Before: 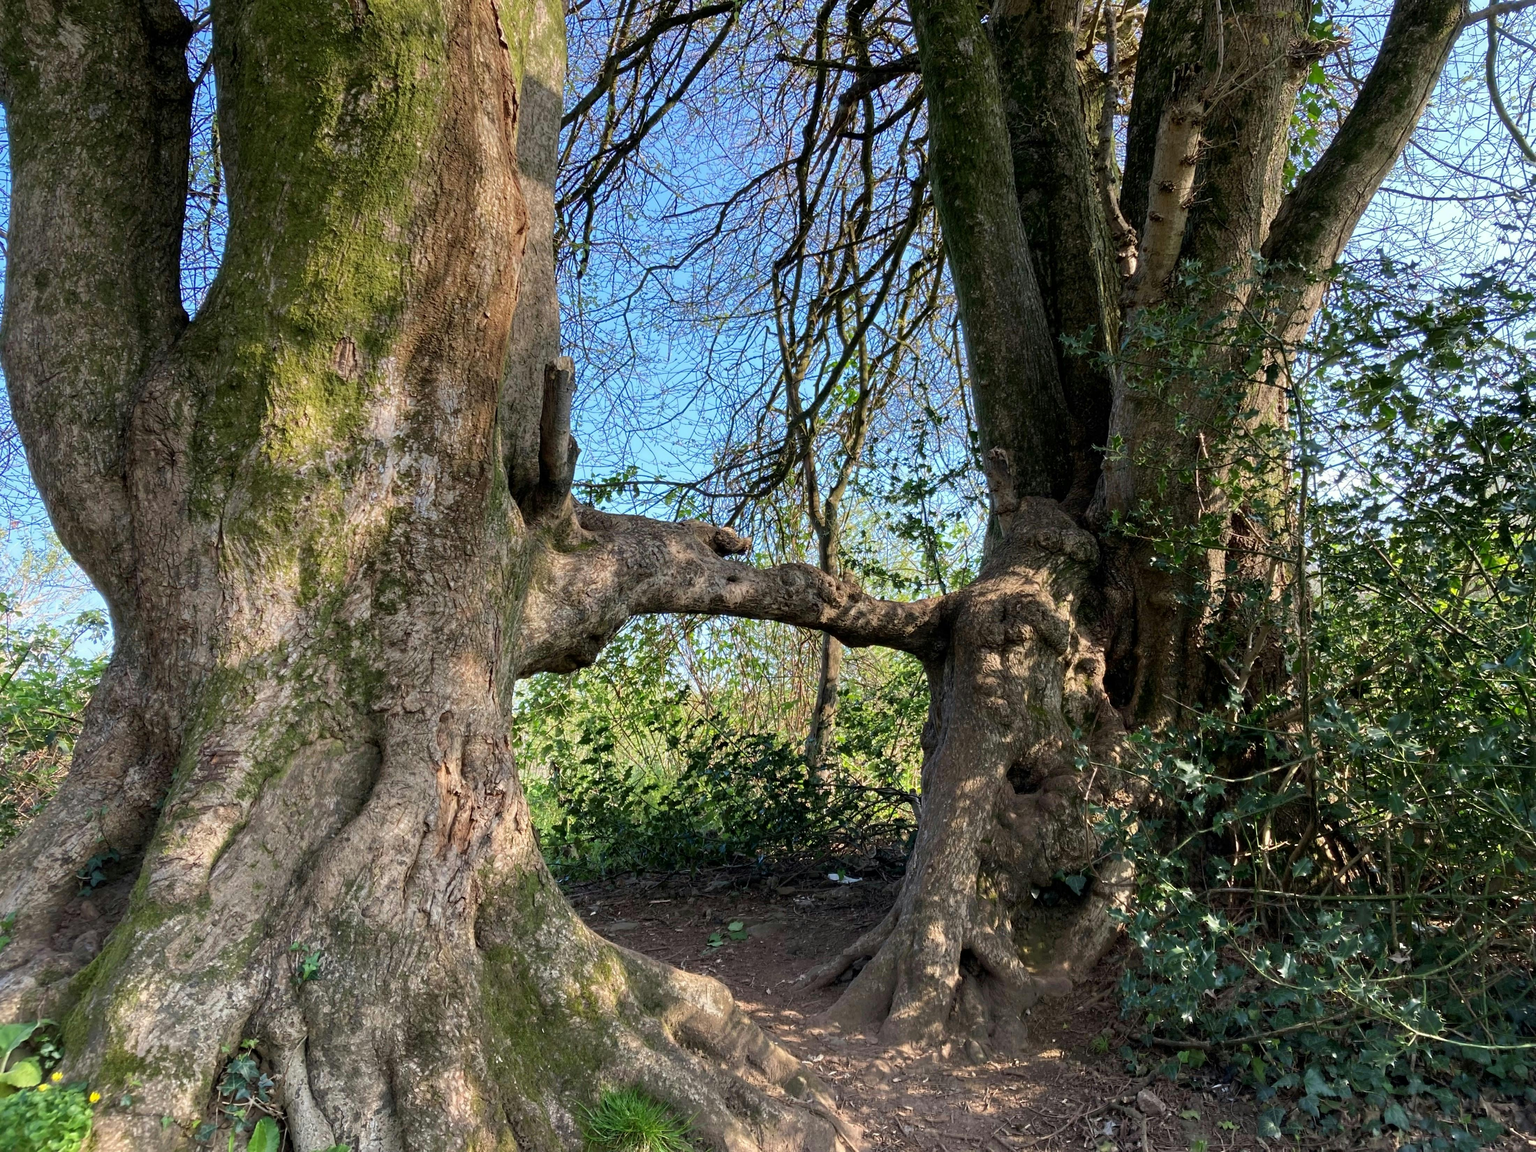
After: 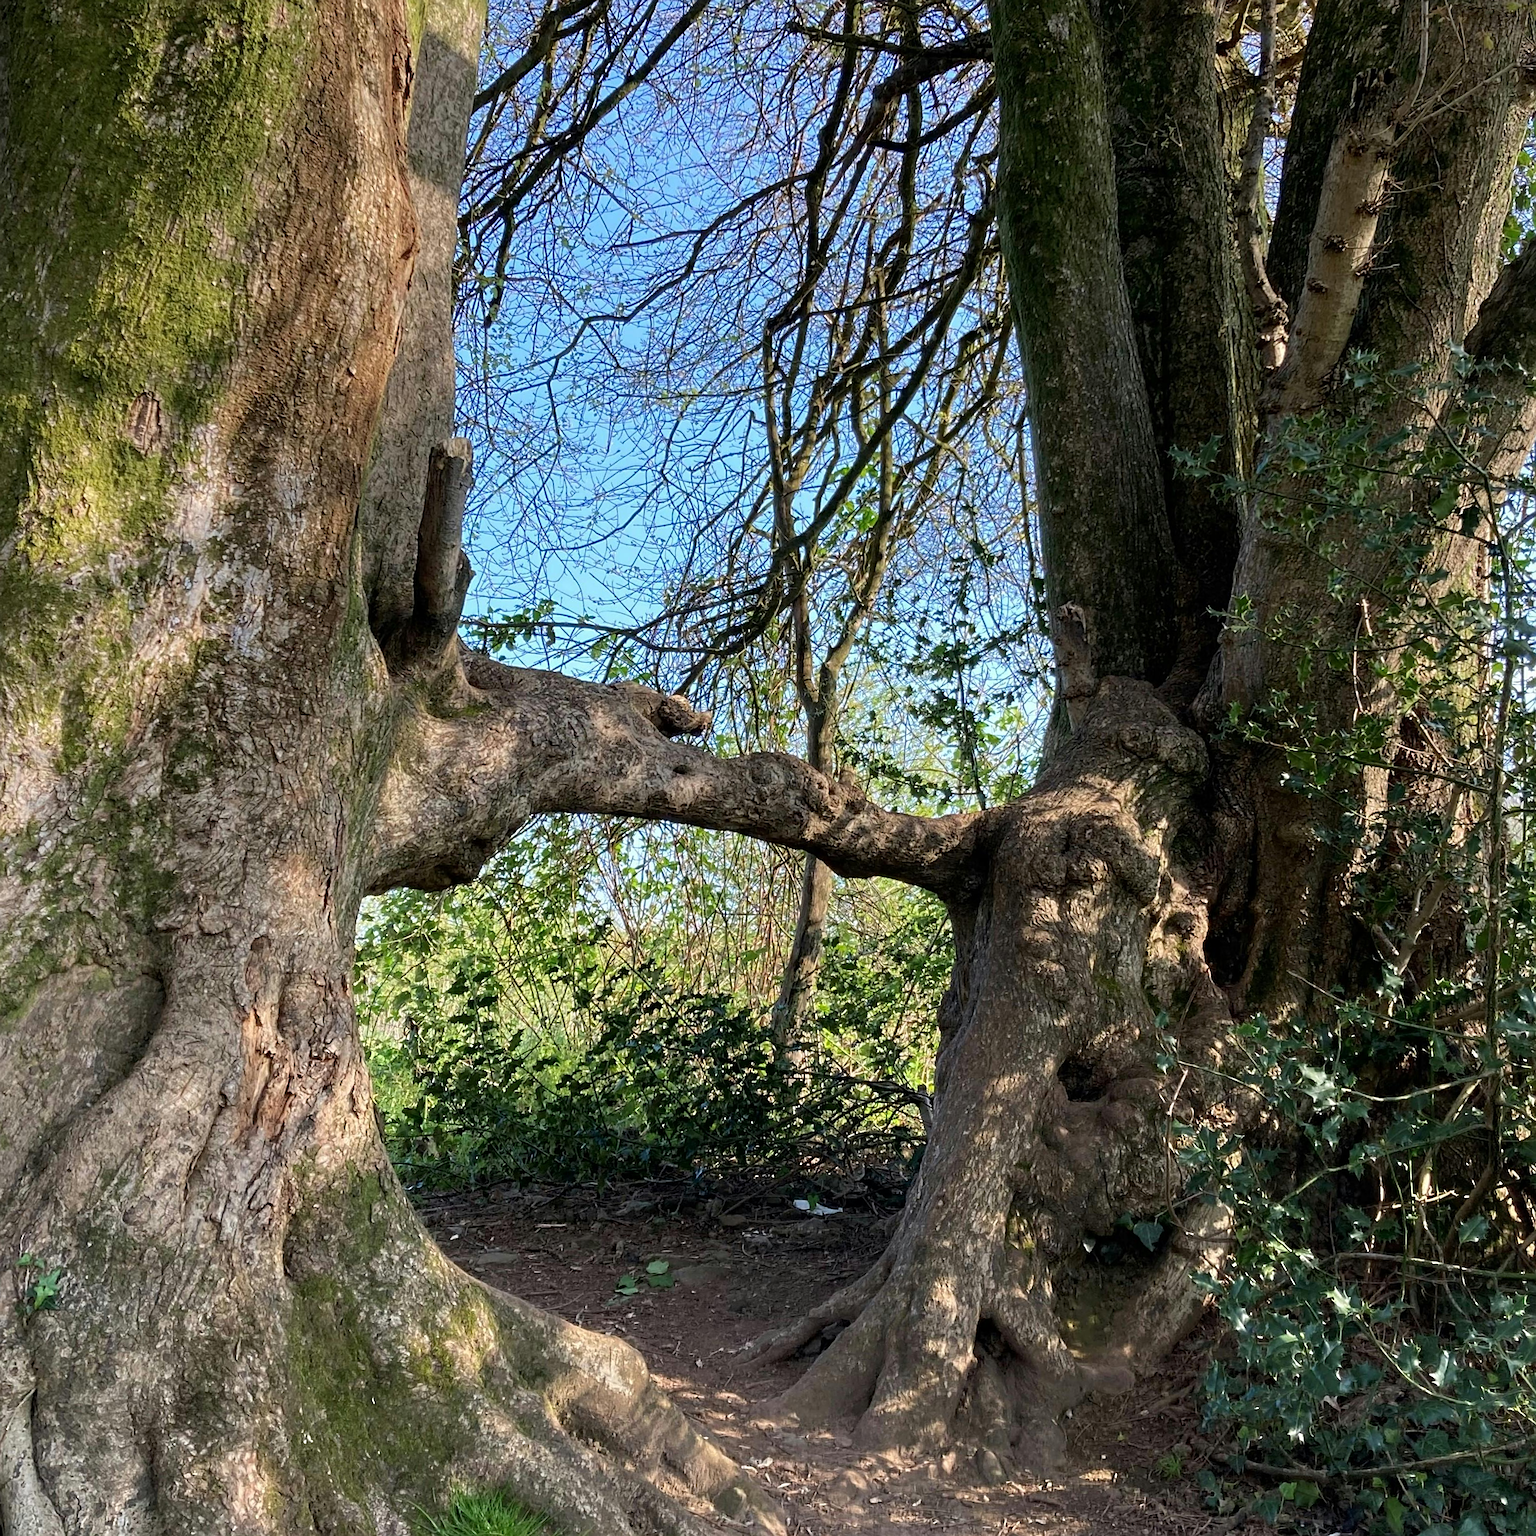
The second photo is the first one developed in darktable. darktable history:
crop and rotate: angle -3.27°, left 14.277%, top 0.028%, right 10.766%, bottom 0.028%
sharpen: on, module defaults
